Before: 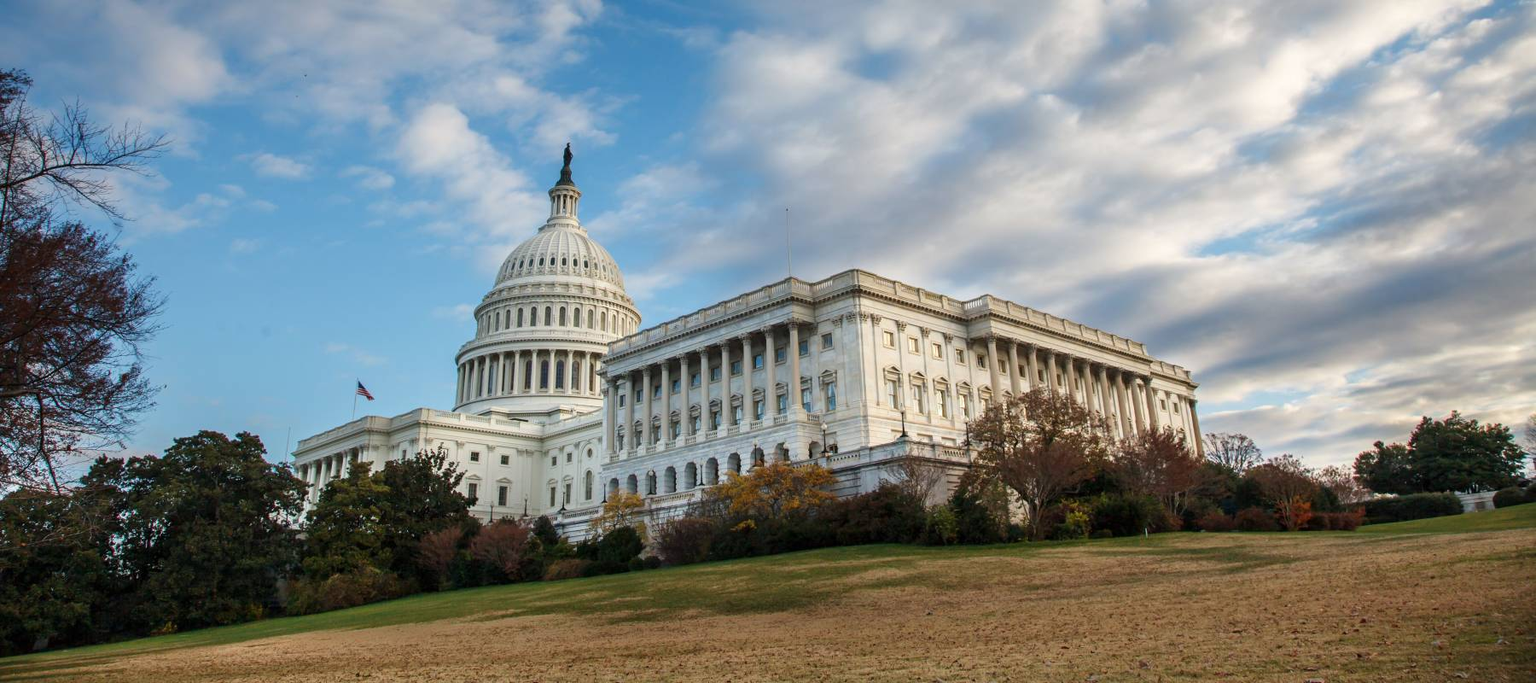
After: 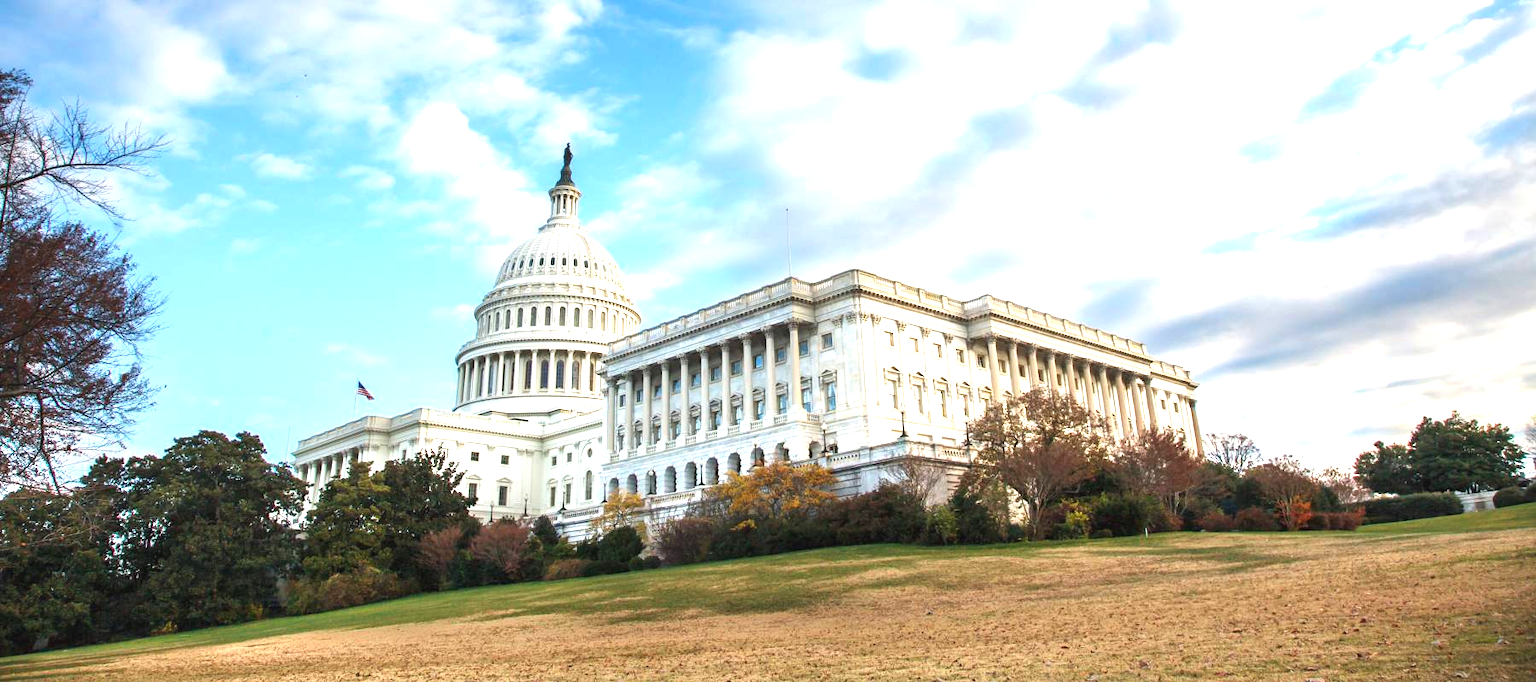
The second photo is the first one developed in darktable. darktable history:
exposure: black level correction -0.002, exposure 1.346 EV, compensate highlight preservation false
